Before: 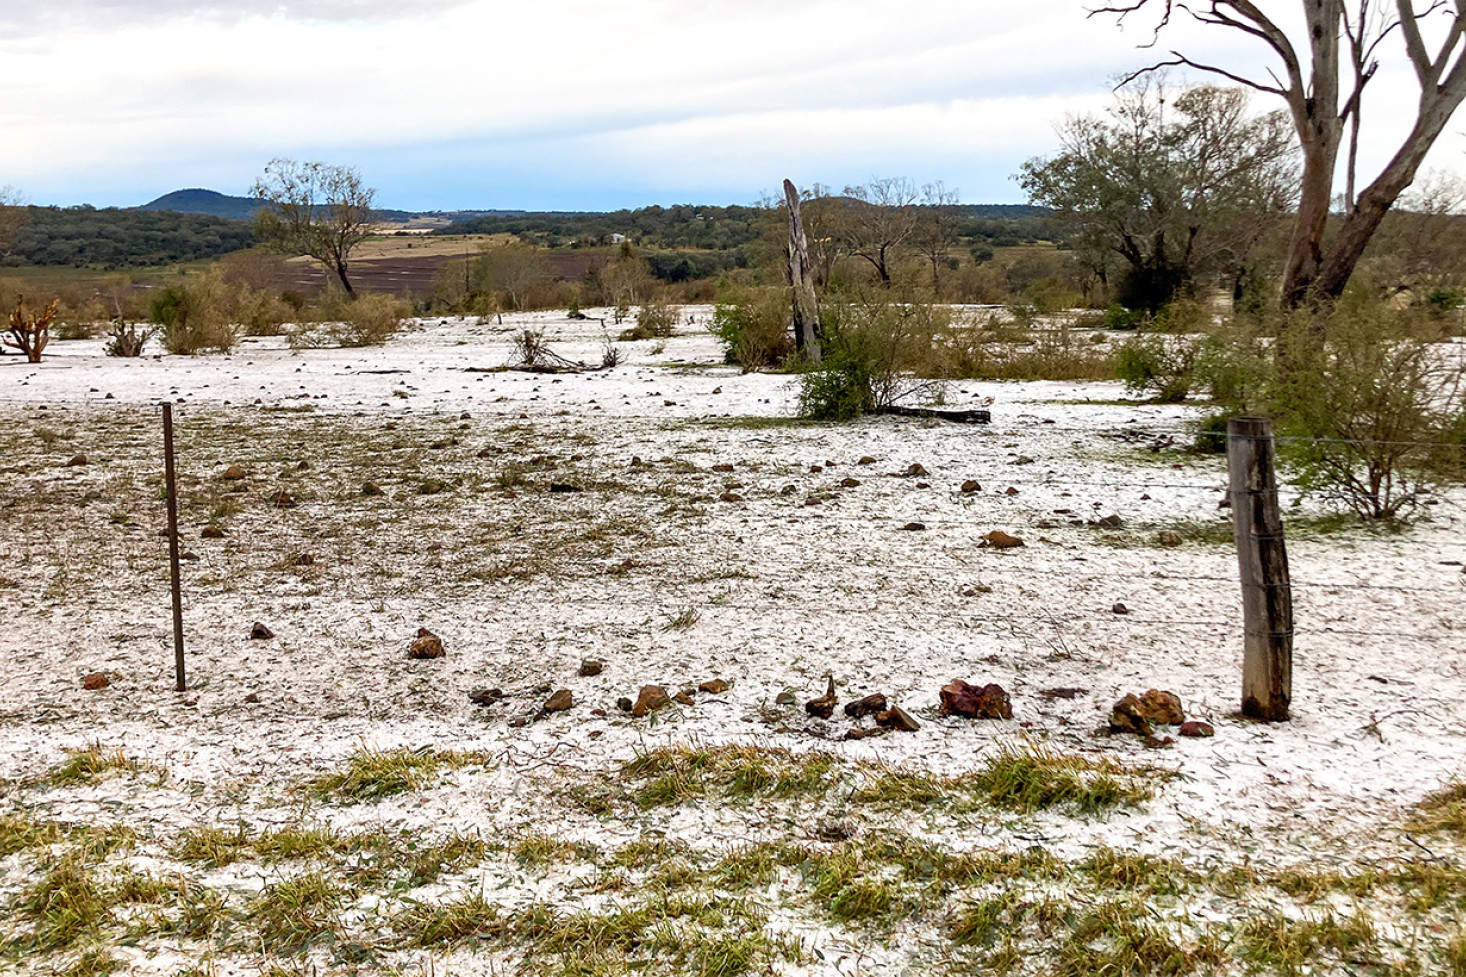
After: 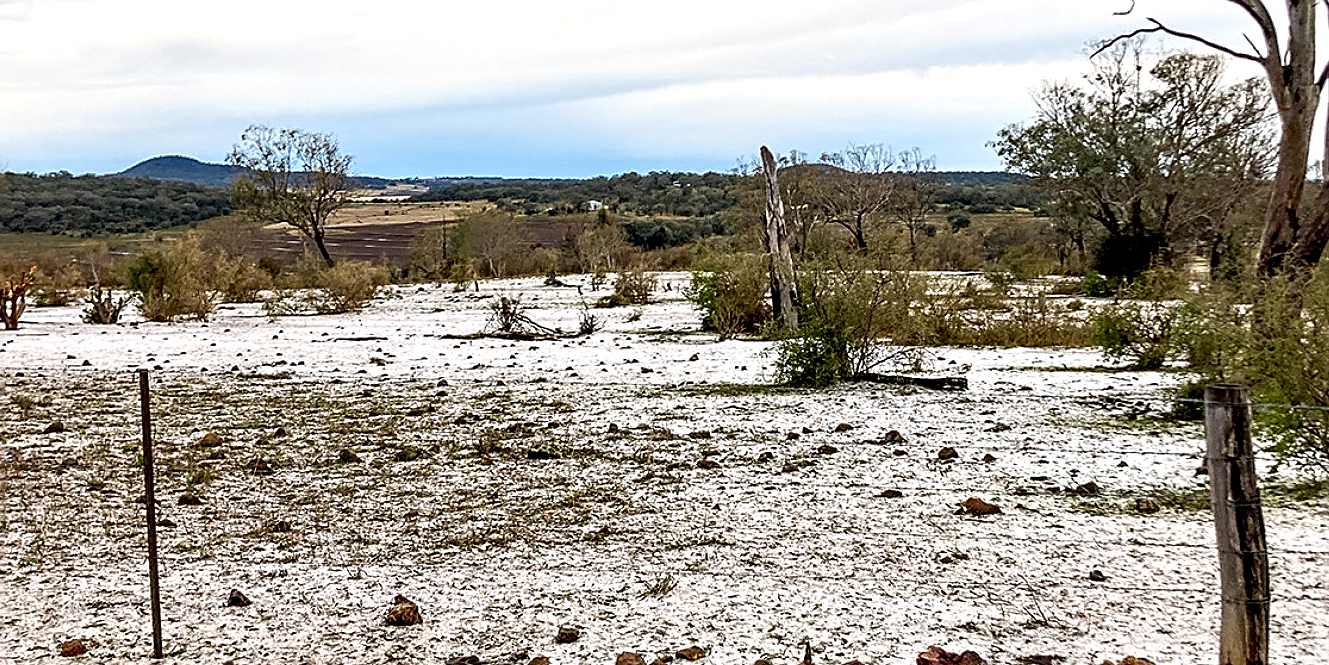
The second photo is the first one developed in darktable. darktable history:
crop: left 1.614%, top 3.448%, right 7.714%, bottom 28.46%
contrast equalizer: y [[0.51, 0.537, 0.559, 0.574, 0.599, 0.618], [0.5 ×6], [0.5 ×6], [0 ×6], [0 ×6]]
sharpen: on, module defaults
